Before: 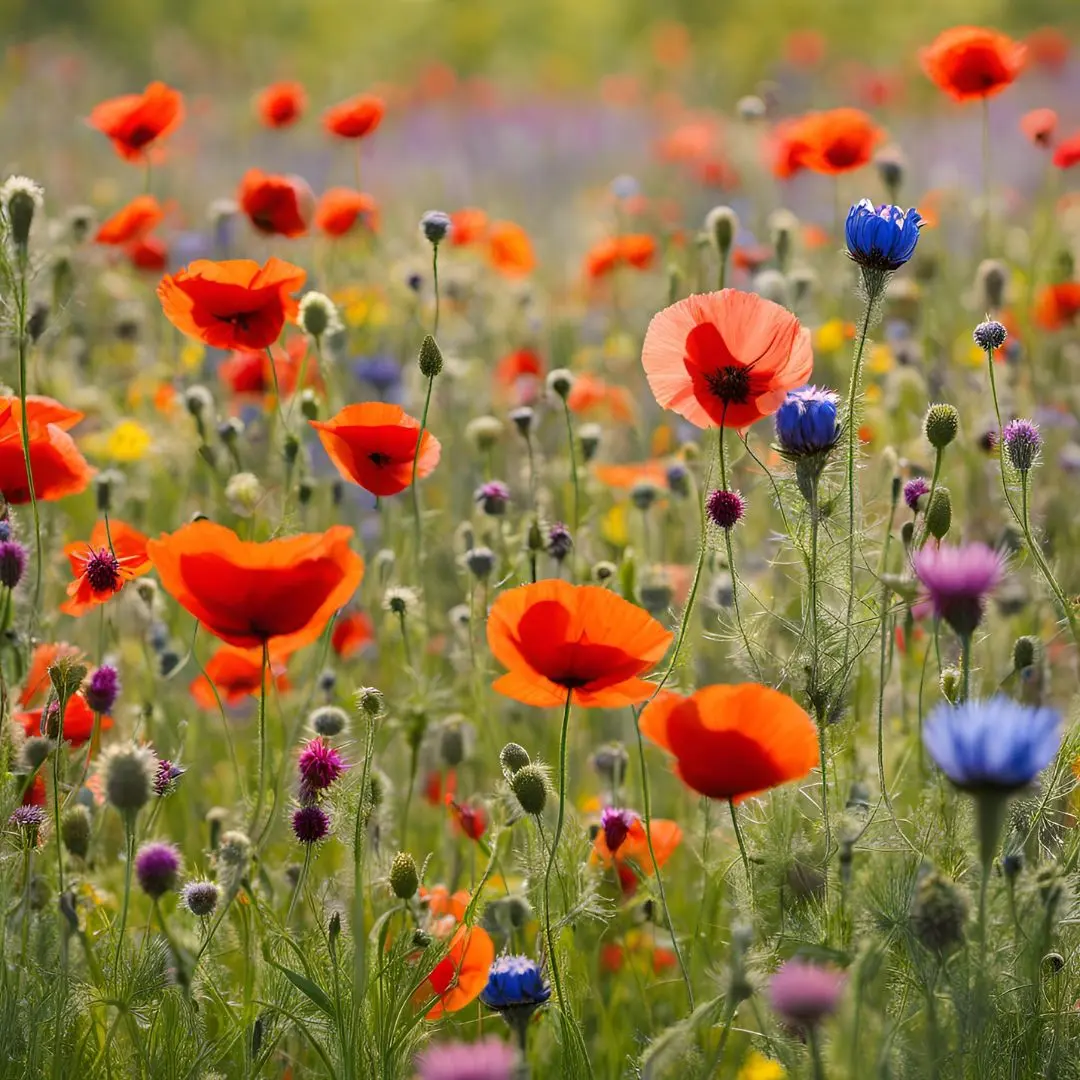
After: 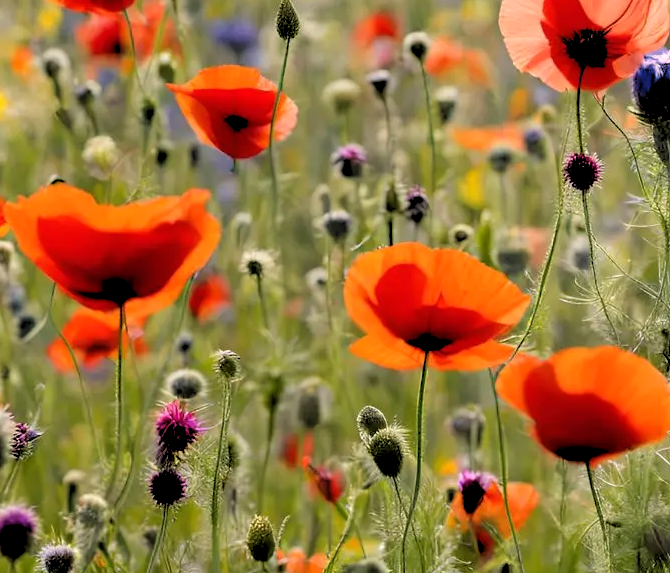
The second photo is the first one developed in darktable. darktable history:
rgb levels: levels [[0.029, 0.461, 0.922], [0, 0.5, 1], [0, 0.5, 1]]
crop: left 13.312%, top 31.28%, right 24.627%, bottom 15.582%
